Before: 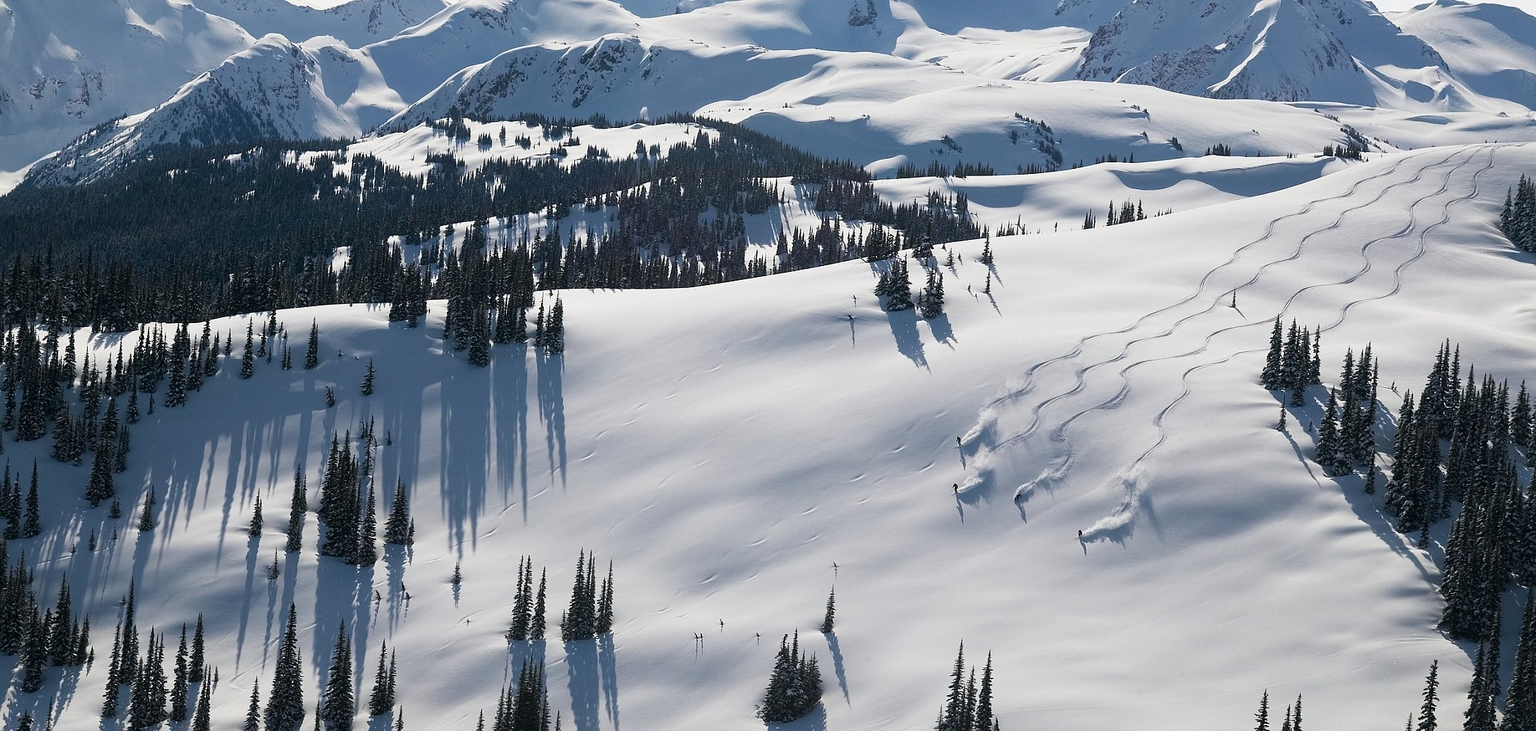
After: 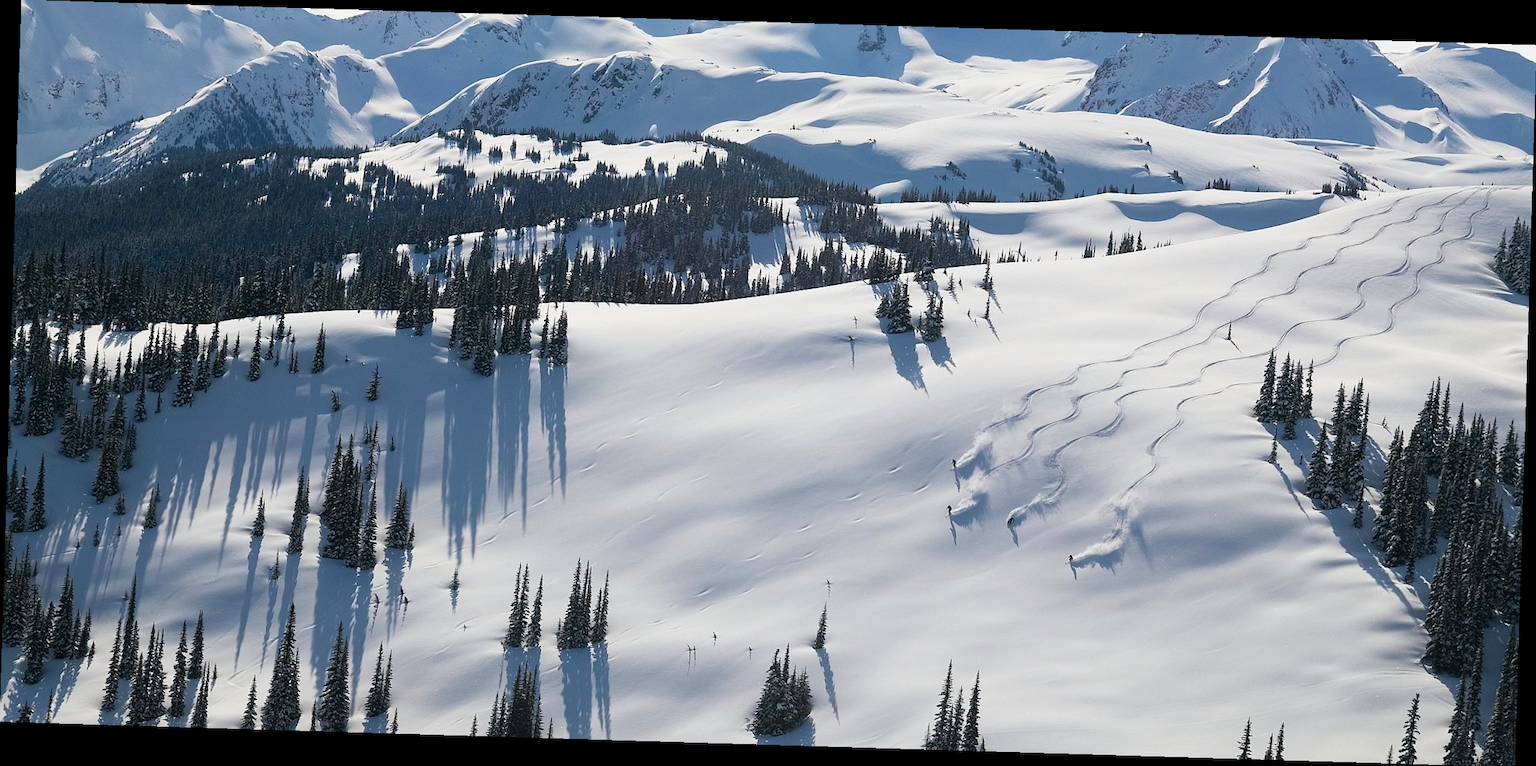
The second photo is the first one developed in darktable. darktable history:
contrast brightness saturation: contrast 0.03, brightness 0.06, saturation 0.13
rotate and perspective: rotation 1.72°, automatic cropping off
